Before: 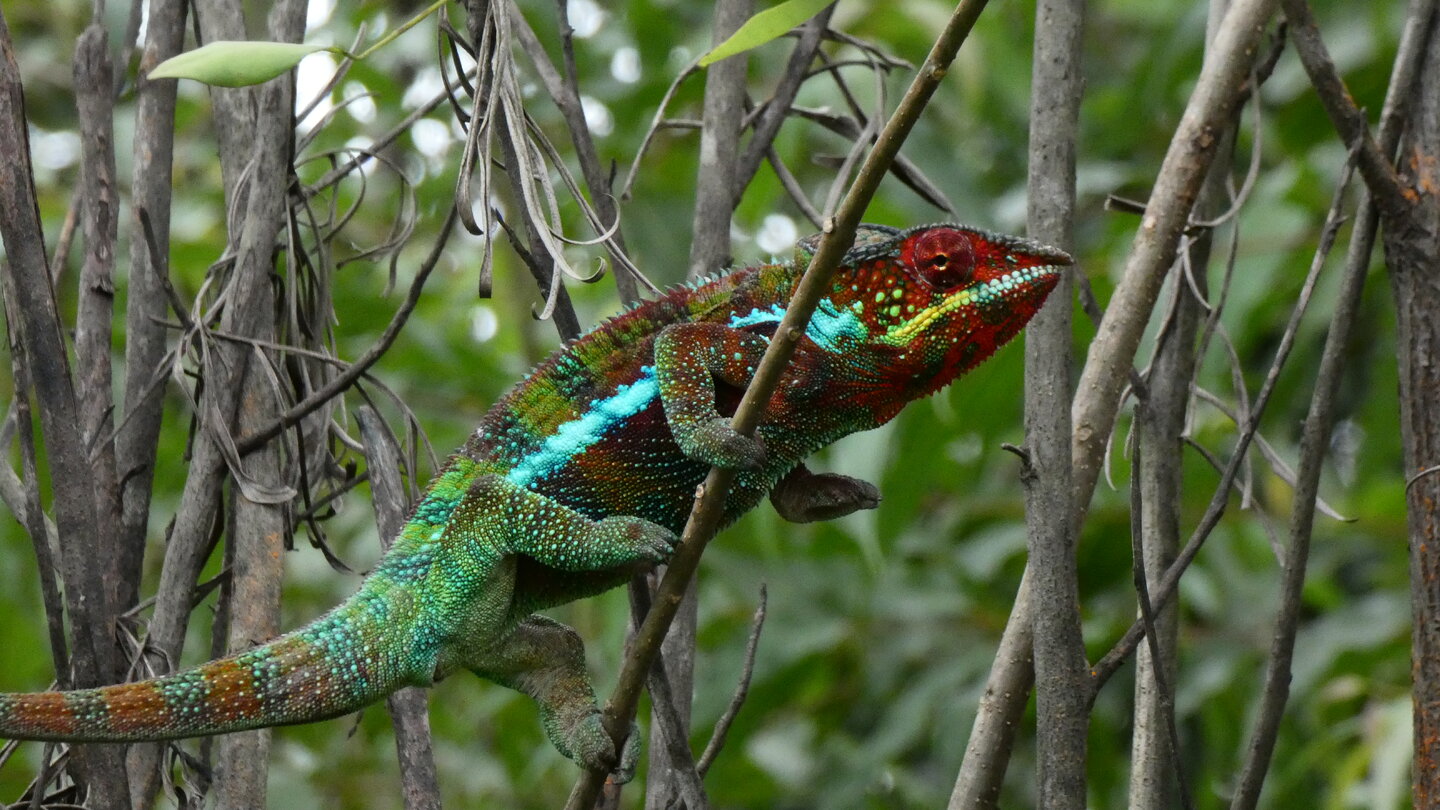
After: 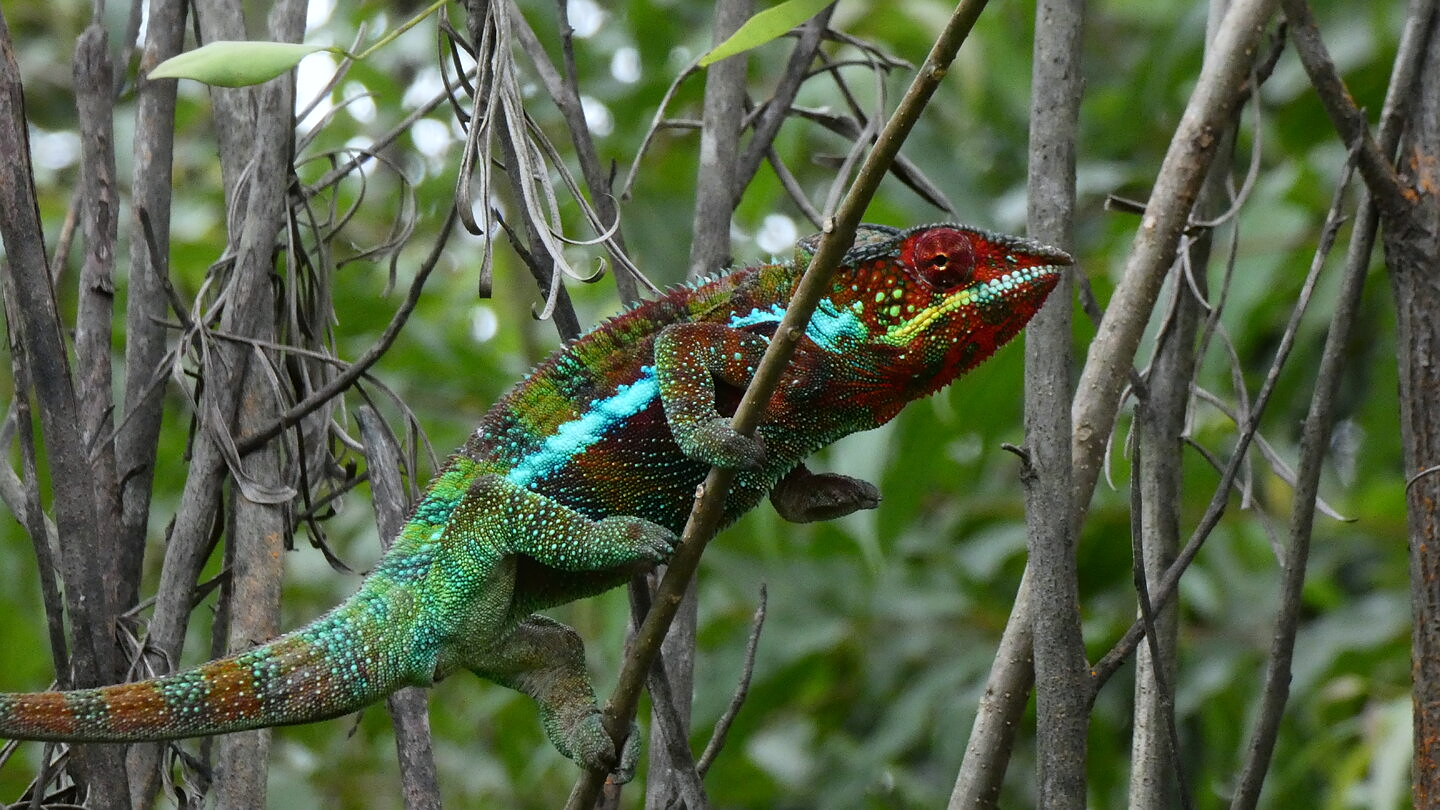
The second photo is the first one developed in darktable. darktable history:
white balance: red 0.983, blue 1.036
sharpen: radius 1
bloom: size 9%, threshold 100%, strength 7%
